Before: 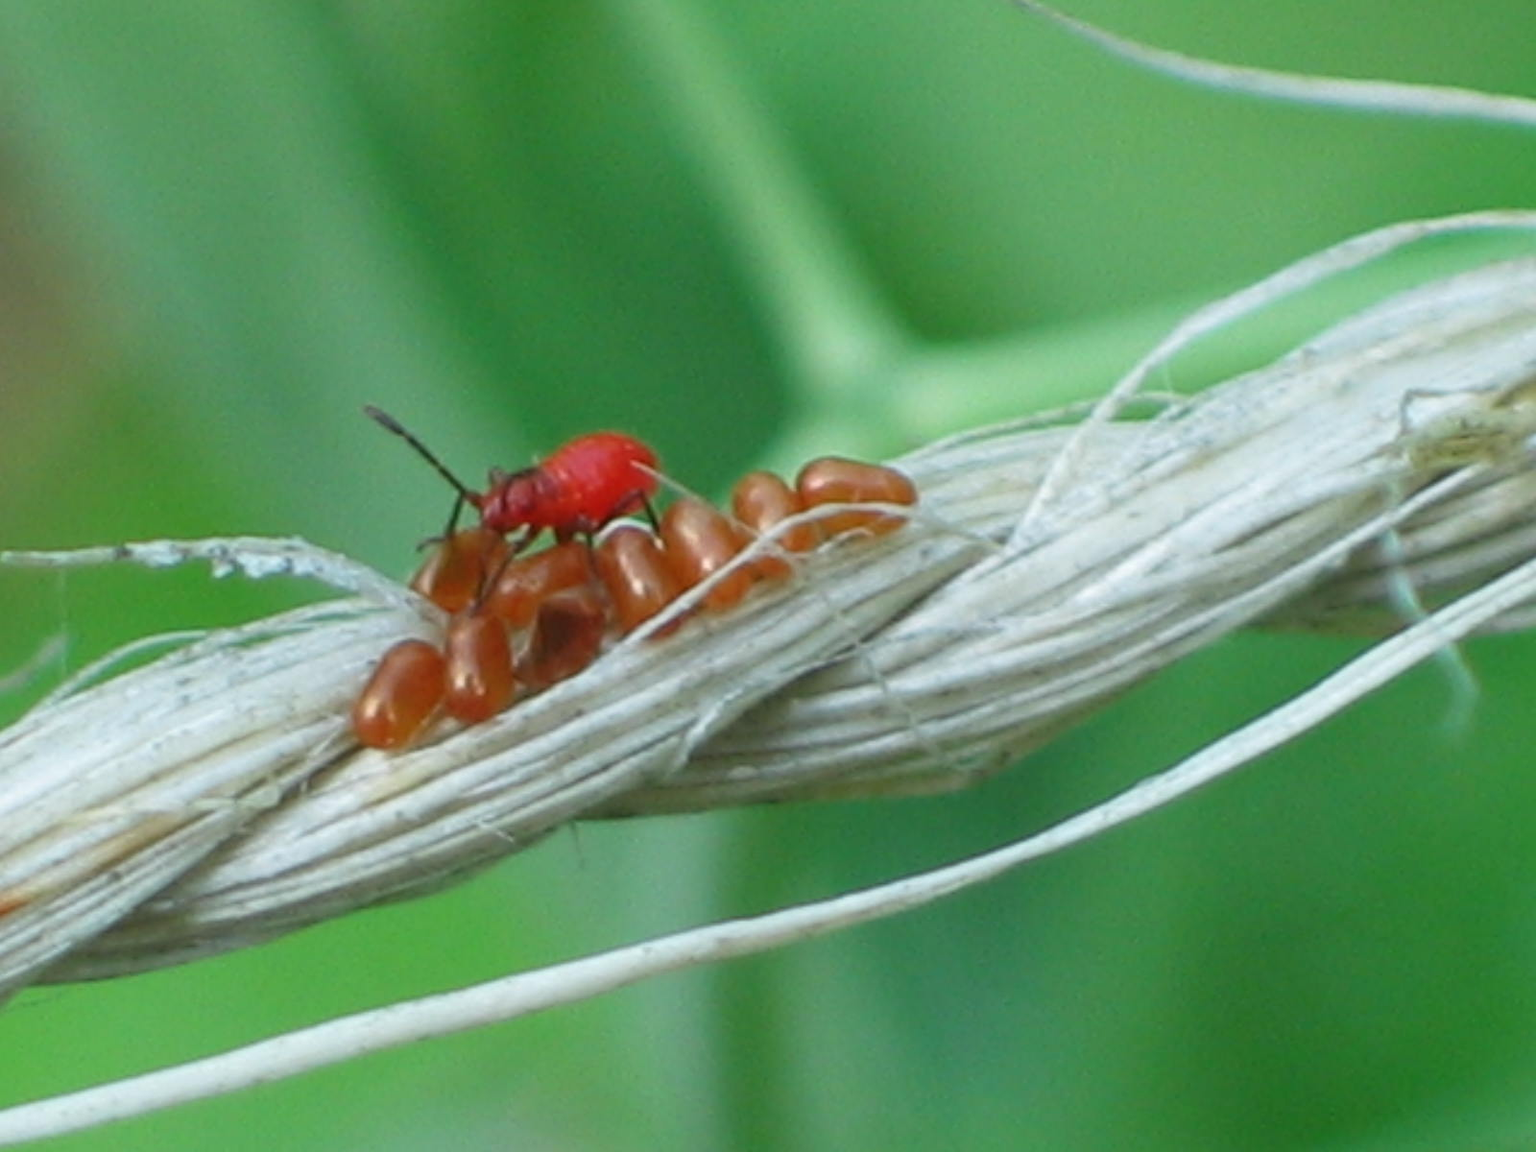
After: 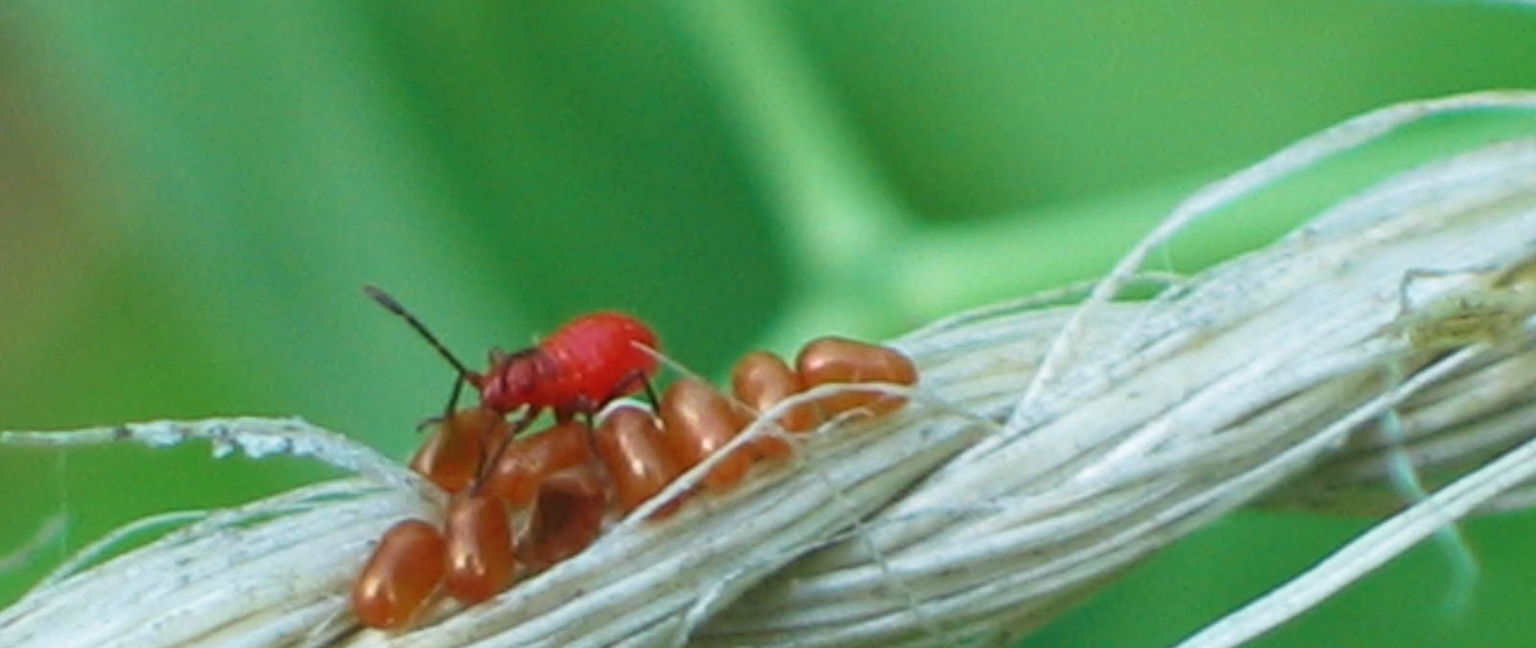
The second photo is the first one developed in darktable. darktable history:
crop and rotate: top 10.455%, bottom 33.205%
velvia: on, module defaults
exposure: compensate highlight preservation false
